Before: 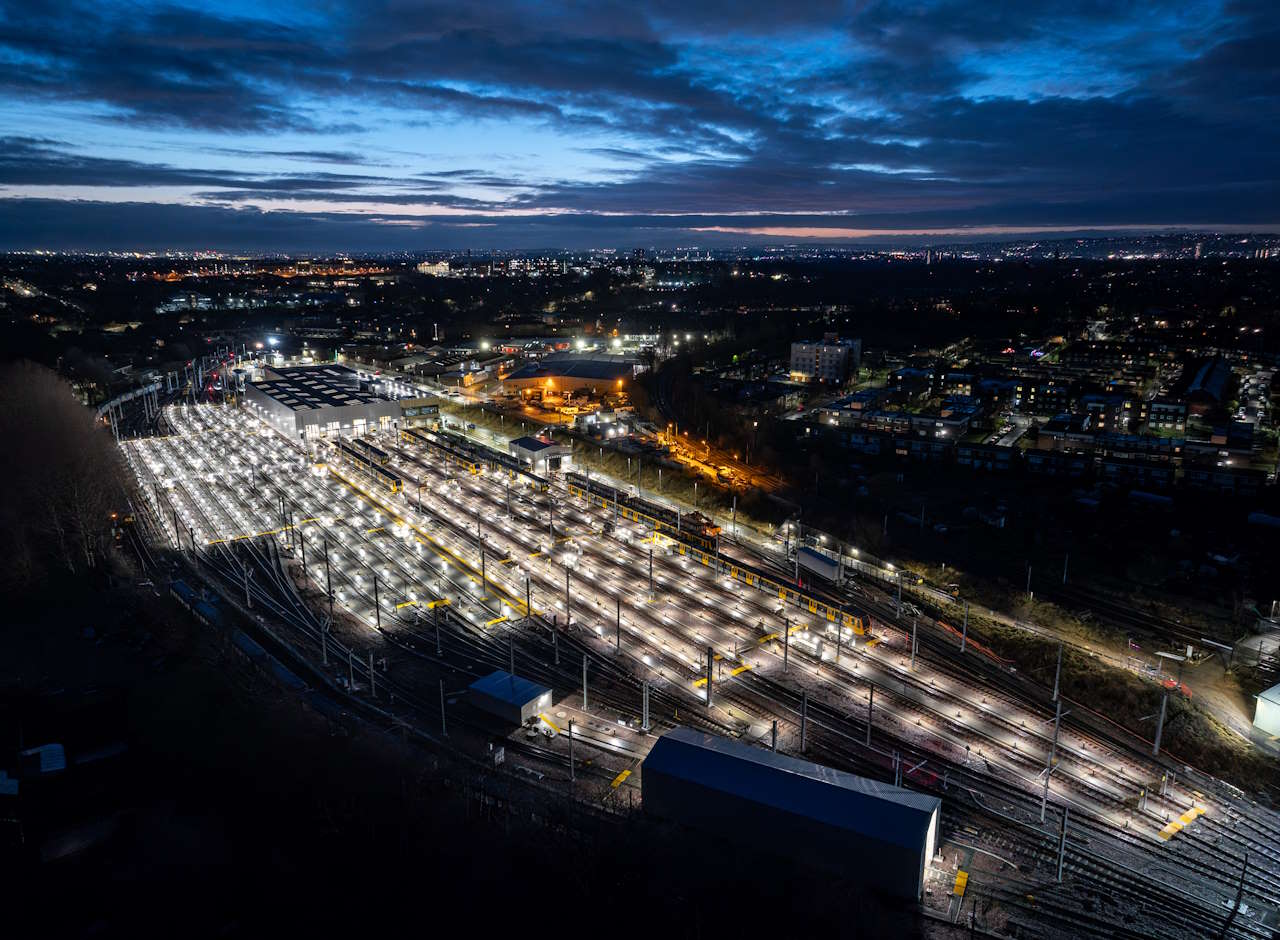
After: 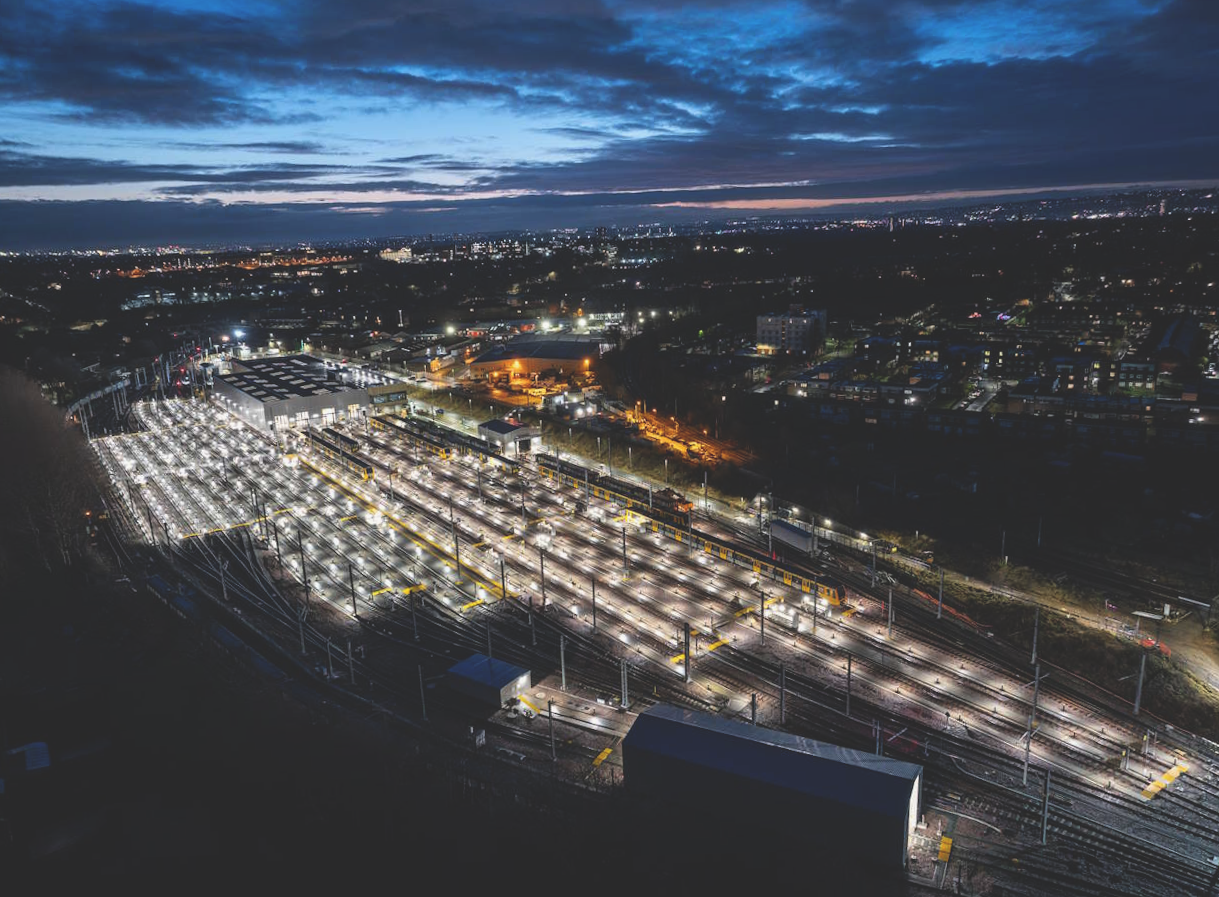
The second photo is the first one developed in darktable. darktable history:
exposure: black level correction -0.025, exposure -0.117 EV, compensate highlight preservation false
rotate and perspective: rotation -2.12°, lens shift (vertical) 0.009, lens shift (horizontal) -0.008, automatic cropping original format, crop left 0.036, crop right 0.964, crop top 0.05, crop bottom 0.959
